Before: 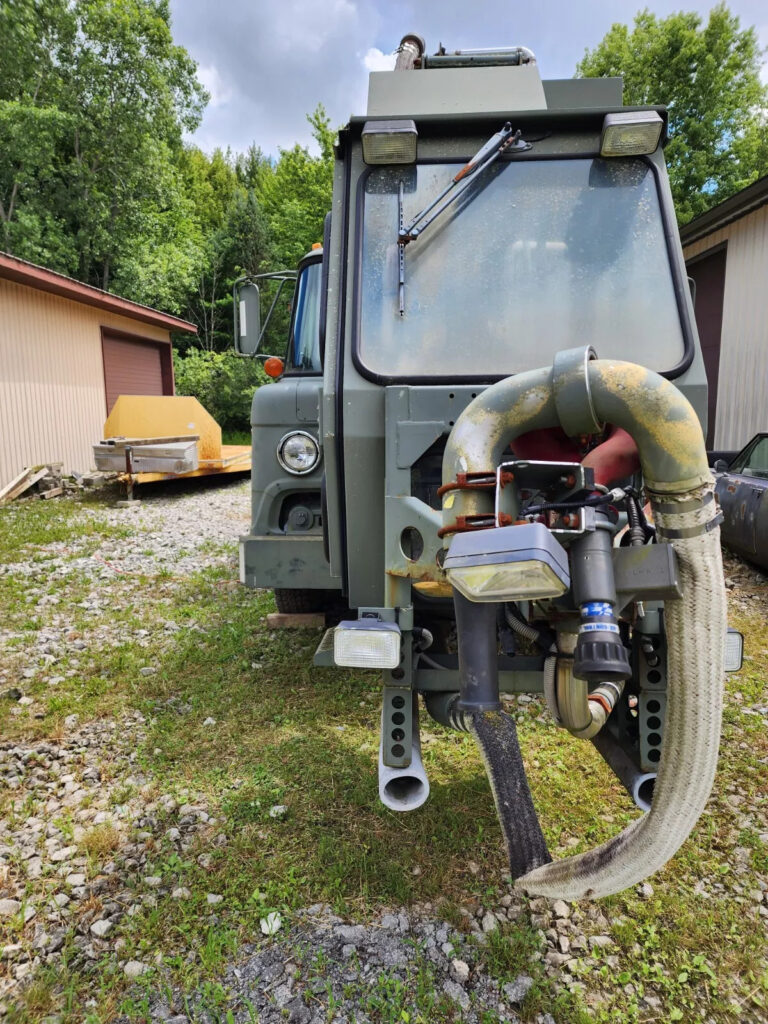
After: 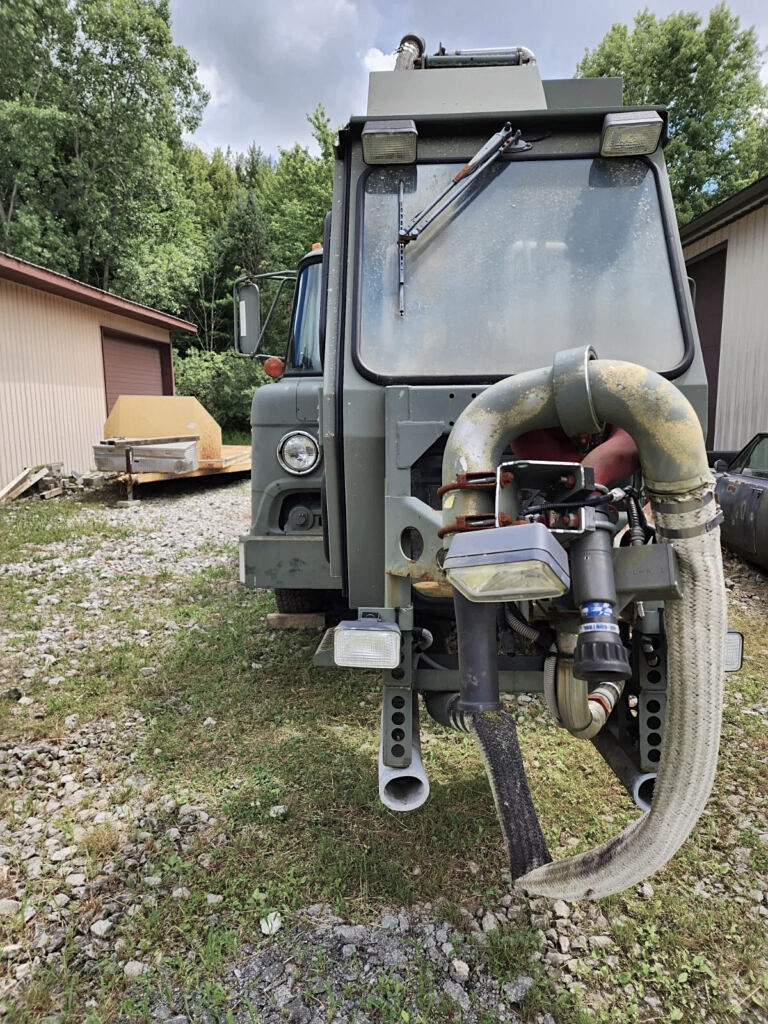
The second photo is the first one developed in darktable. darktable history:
sharpen: radius 1.272, amount 0.305, threshold 0
color balance: input saturation 100.43%, contrast fulcrum 14.22%, output saturation 70.41%
